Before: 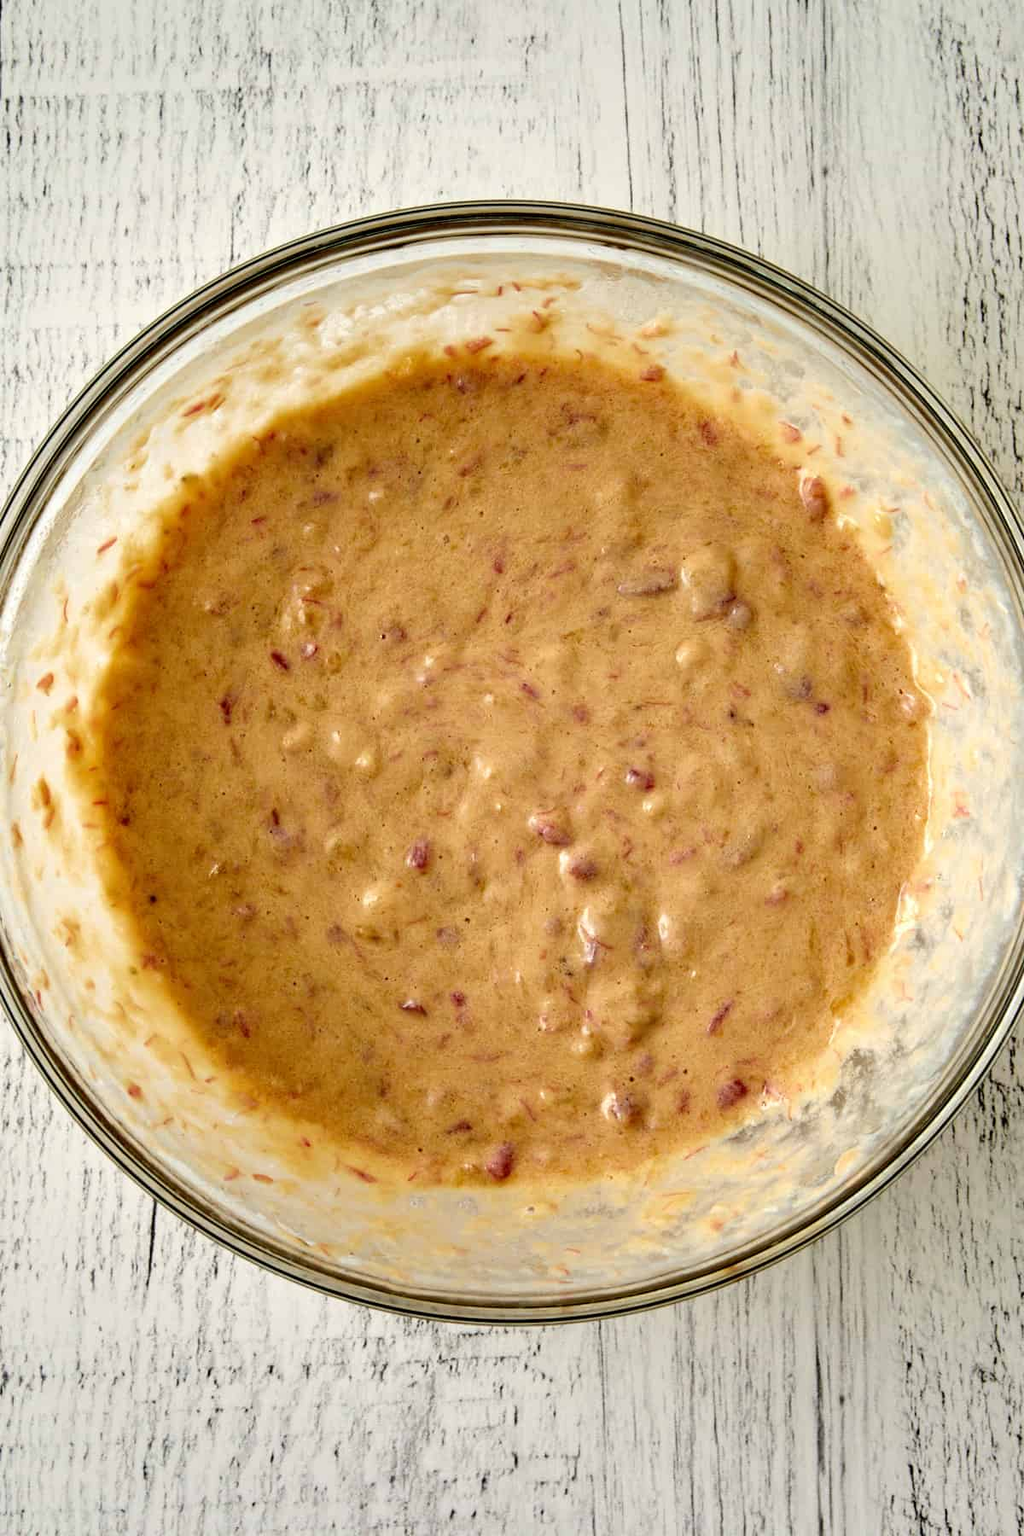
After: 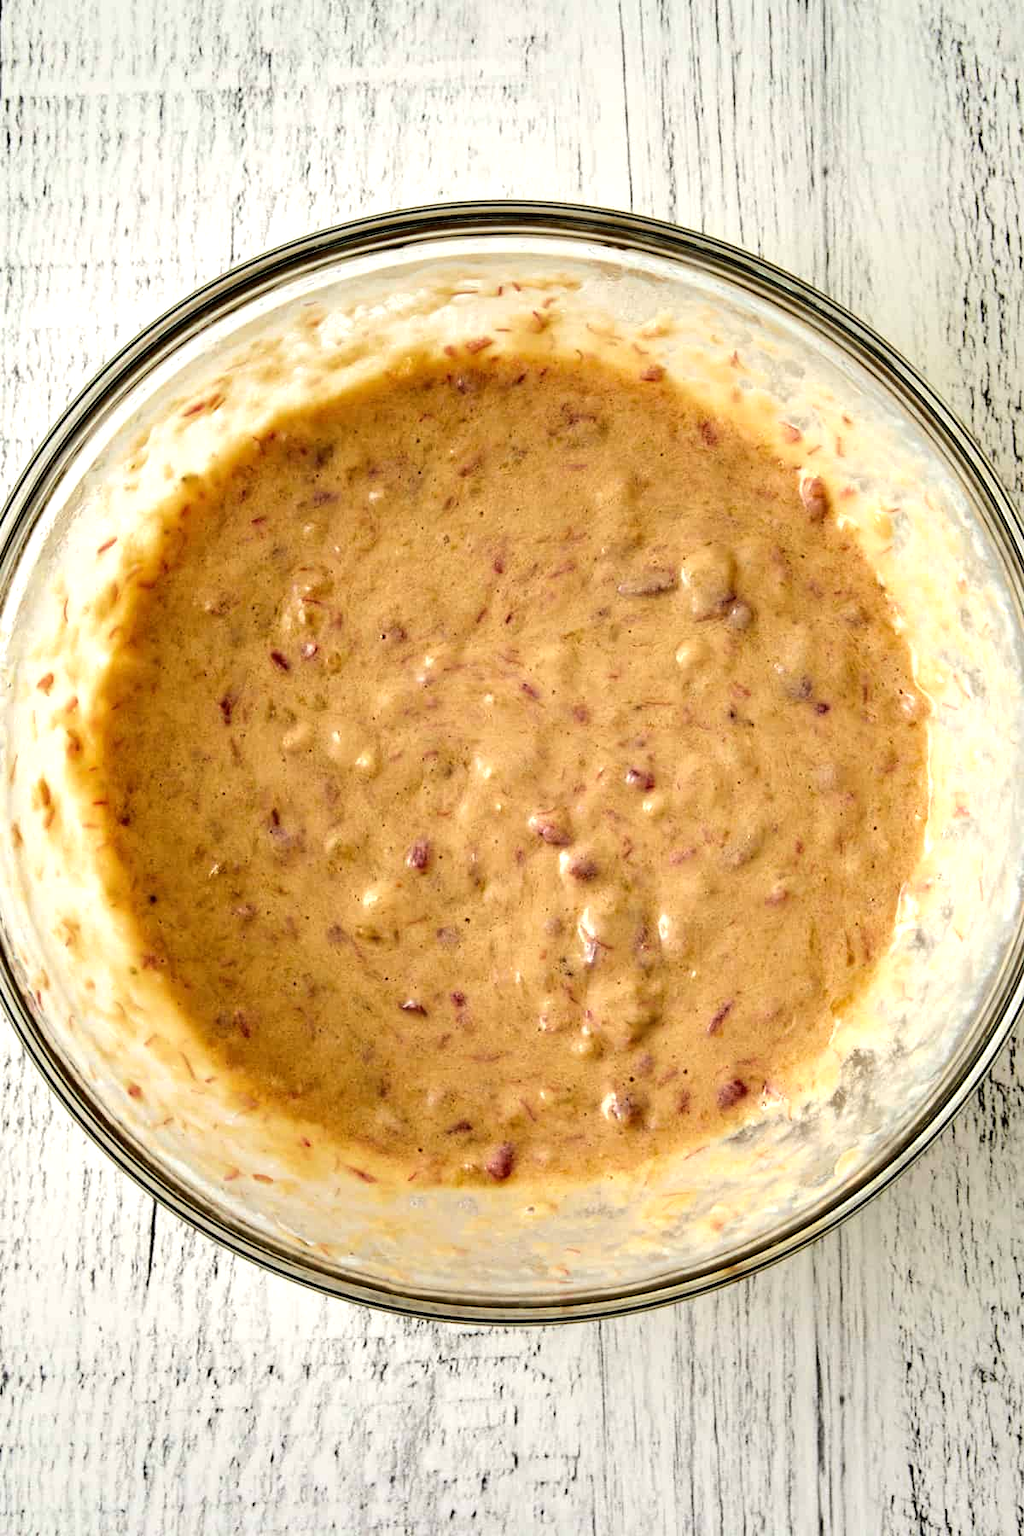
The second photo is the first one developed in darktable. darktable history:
tone equalizer: -8 EV -0.383 EV, -7 EV -0.4 EV, -6 EV -0.333 EV, -5 EV -0.224 EV, -3 EV 0.243 EV, -2 EV 0.324 EV, -1 EV 0.391 EV, +0 EV 0.403 EV, edges refinement/feathering 500, mask exposure compensation -1.57 EV, preserve details no
